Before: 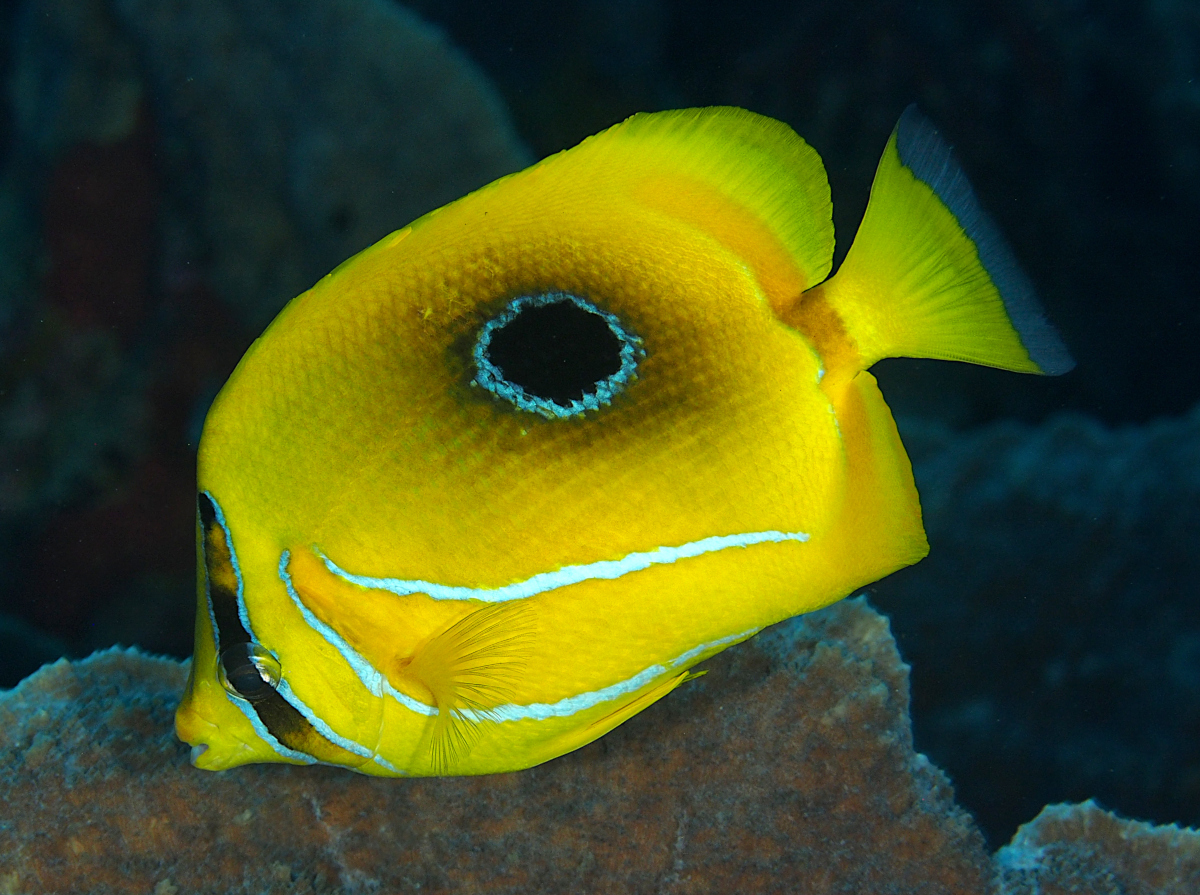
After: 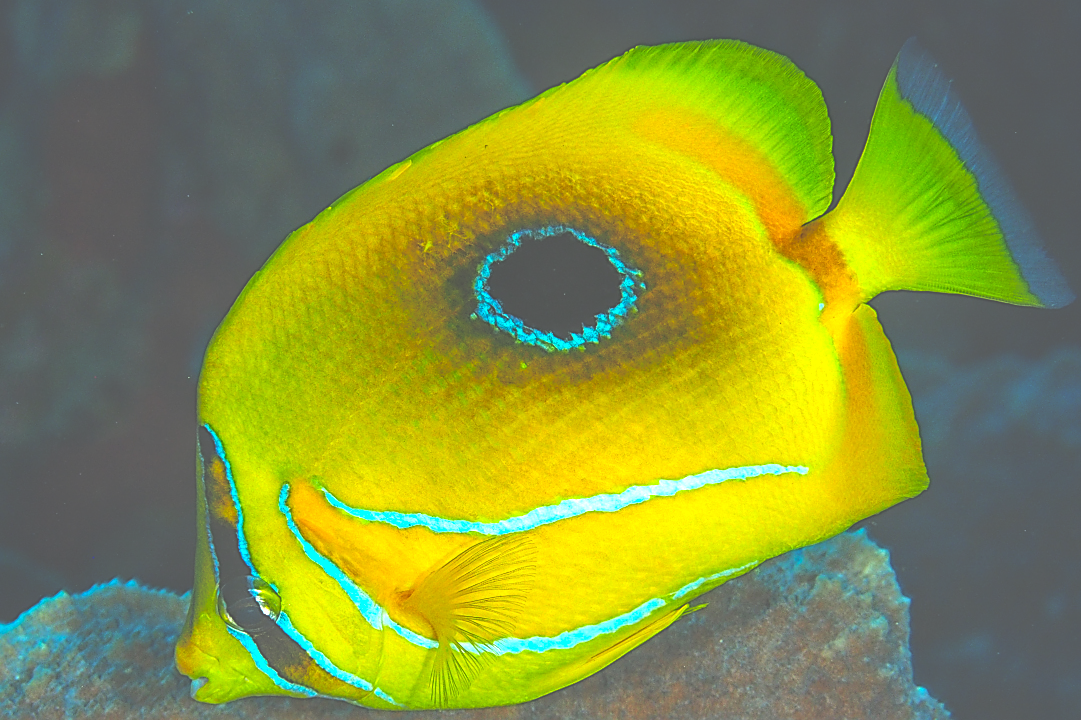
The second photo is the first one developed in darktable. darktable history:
exposure: black level correction -0.071, exposure 0.502 EV, compensate highlight preservation false
sharpen: on, module defaults
crop: top 7.501%, right 9.872%, bottom 11.973%
local contrast: detail 130%
color balance rgb: perceptual saturation grading › global saturation 0.498%, perceptual brilliance grading › global brilliance -4.485%, perceptual brilliance grading › highlights 23.969%, perceptual brilliance grading › mid-tones 7.042%, perceptual brilliance grading › shadows -4.663%, global vibrance 20%
color zones: curves: ch0 [(0, 0.425) (0.143, 0.422) (0.286, 0.42) (0.429, 0.419) (0.571, 0.419) (0.714, 0.42) (0.857, 0.422) (1, 0.425)]; ch1 [(0, 0.666) (0.143, 0.669) (0.286, 0.671) (0.429, 0.67) (0.571, 0.67) (0.714, 0.67) (0.857, 0.67) (1, 0.666)], mix 20.88%
